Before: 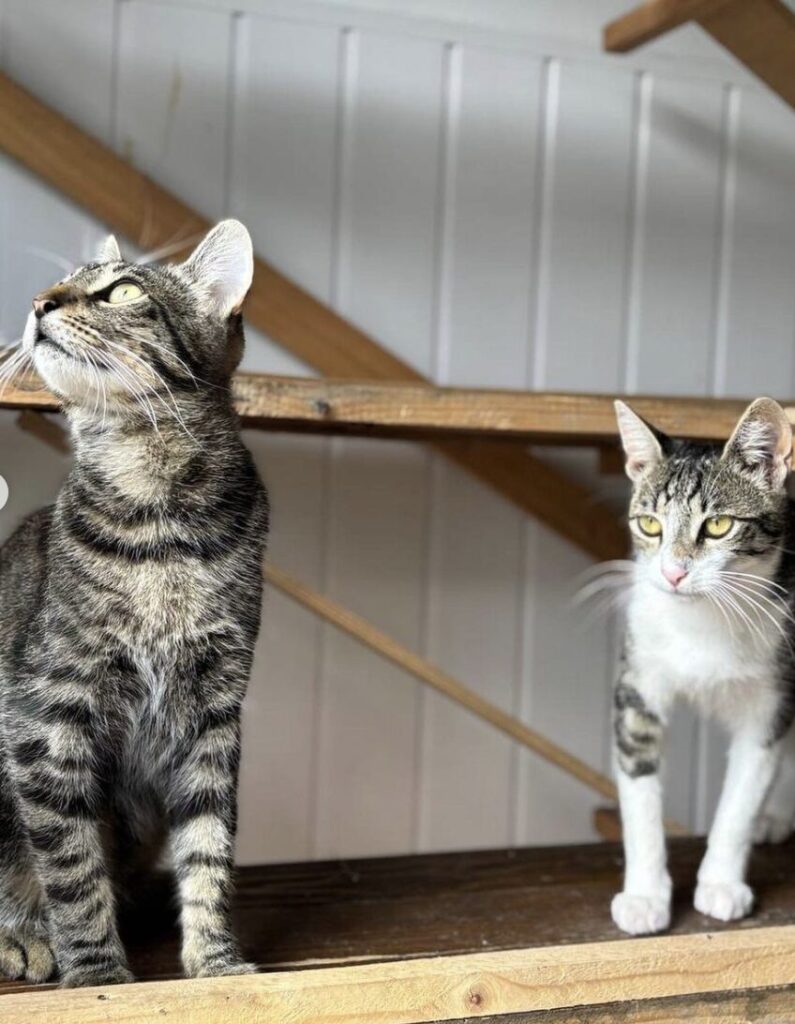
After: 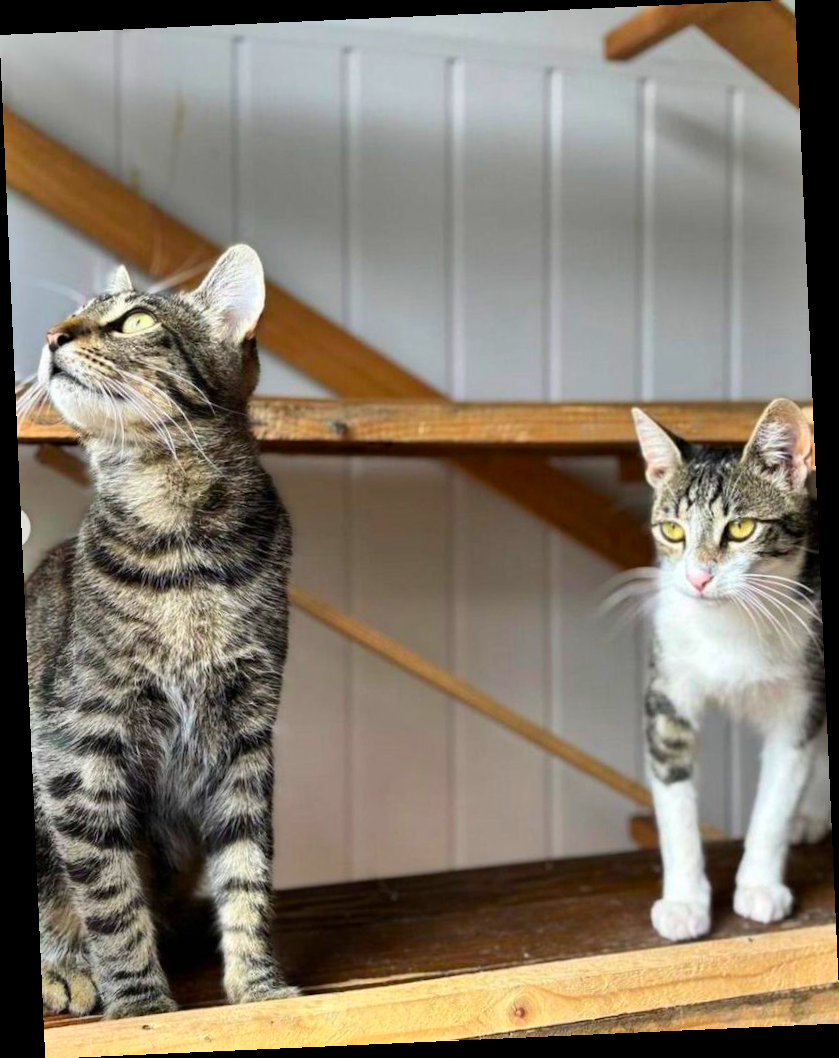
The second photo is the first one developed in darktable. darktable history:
shadows and highlights: shadows 52.34, highlights -28.23, soften with gaussian
contrast brightness saturation: brightness -0.02, saturation 0.35
rotate and perspective: rotation -2.56°, automatic cropping off
